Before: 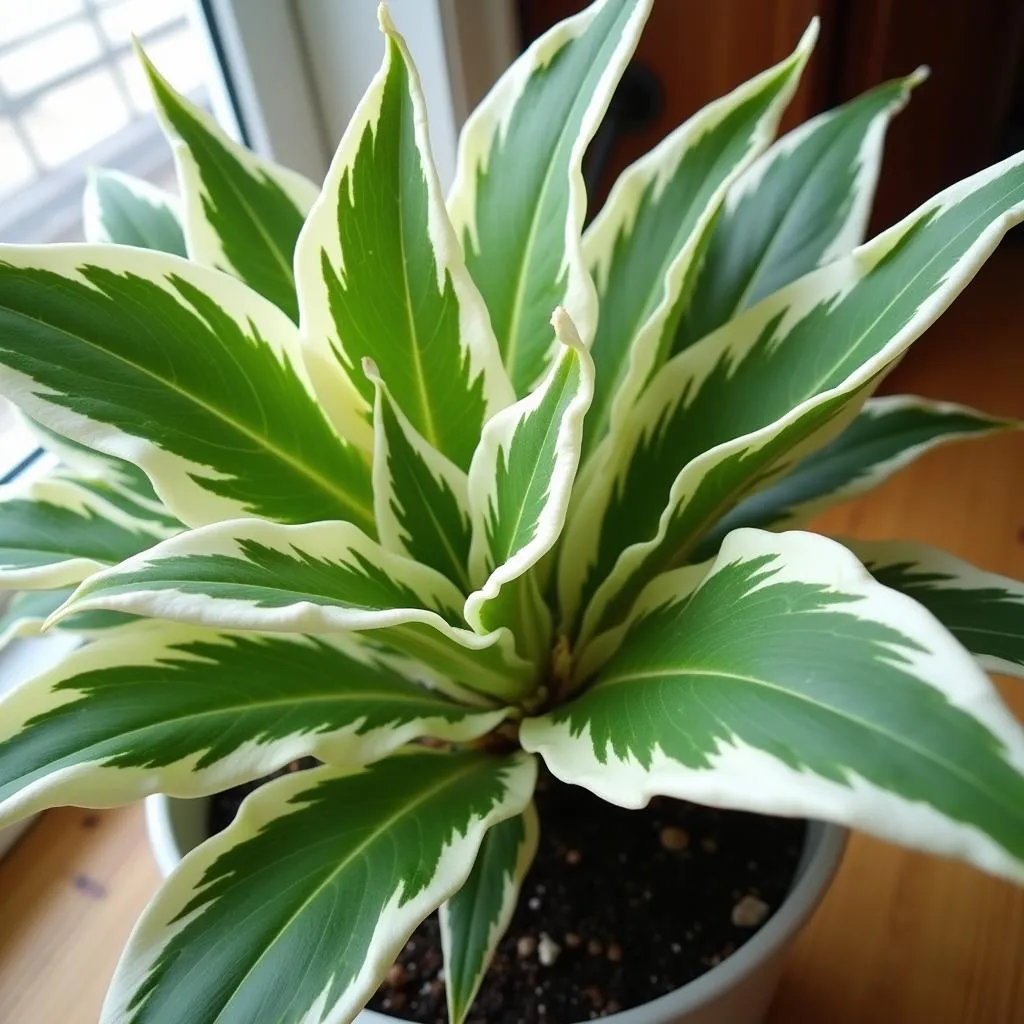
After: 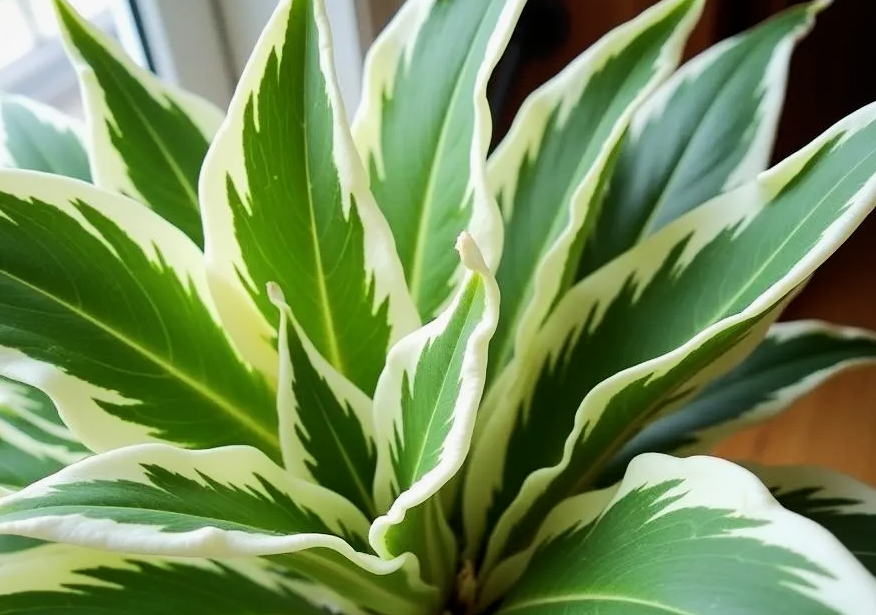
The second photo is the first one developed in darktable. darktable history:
tone curve: curves: ch0 [(0, 0) (0.052, 0.018) (0.236, 0.207) (0.41, 0.417) (0.485, 0.518) (0.54, 0.584) (0.625, 0.666) (0.845, 0.828) (0.994, 0.964)]; ch1 [(0, 0.055) (0.15, 0.117) (0.317, 0.34) (0.382, 0.408) (0.434, 0.441) (0.472, 0.479) (0.498, 0.501) (0.557, 0.558) (0.616, 0.59) (0.739, 0.7) (0.873, 0.857) (1, 0.928)]; ch2 [(0, 0) (0.352, 0.403) (0.447, 0.466) (0.482, 0.482) (0.528, 0.526) (0.586, 0.577) (0.618, 0.621) (0.785, 0.747) (1, 1)]
crop and rotate: left 9.337%, top 7.335%, right 5.073%, bottom 32.546%
local contrast: mode bilateral grid, contrast 20, coarseness 50, detail 119%, midtone range 0.2
